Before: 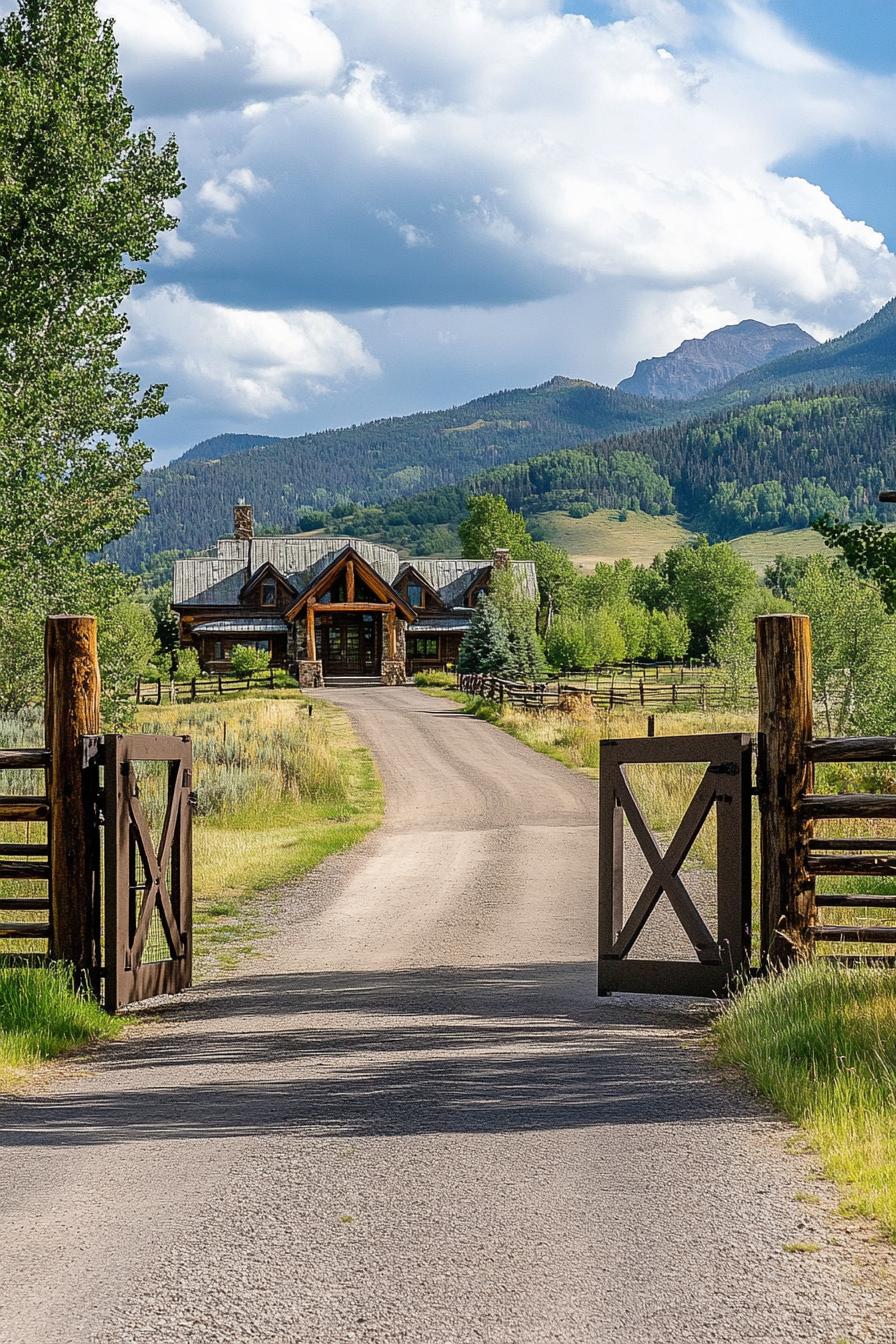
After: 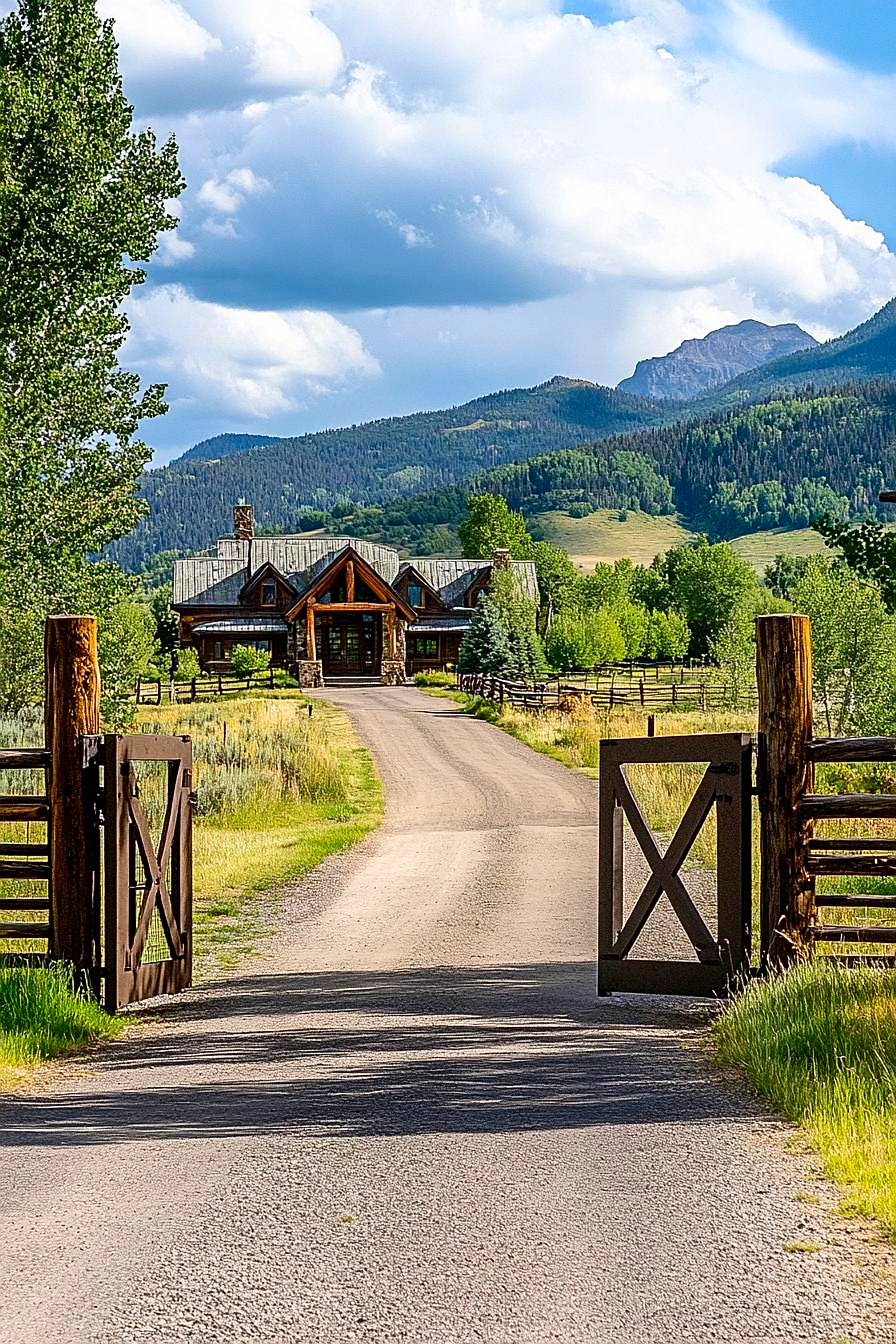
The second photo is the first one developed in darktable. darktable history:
sharpen: on, module defaults
contrast brightness saturation: contrast 0.18, saturation 0.3
